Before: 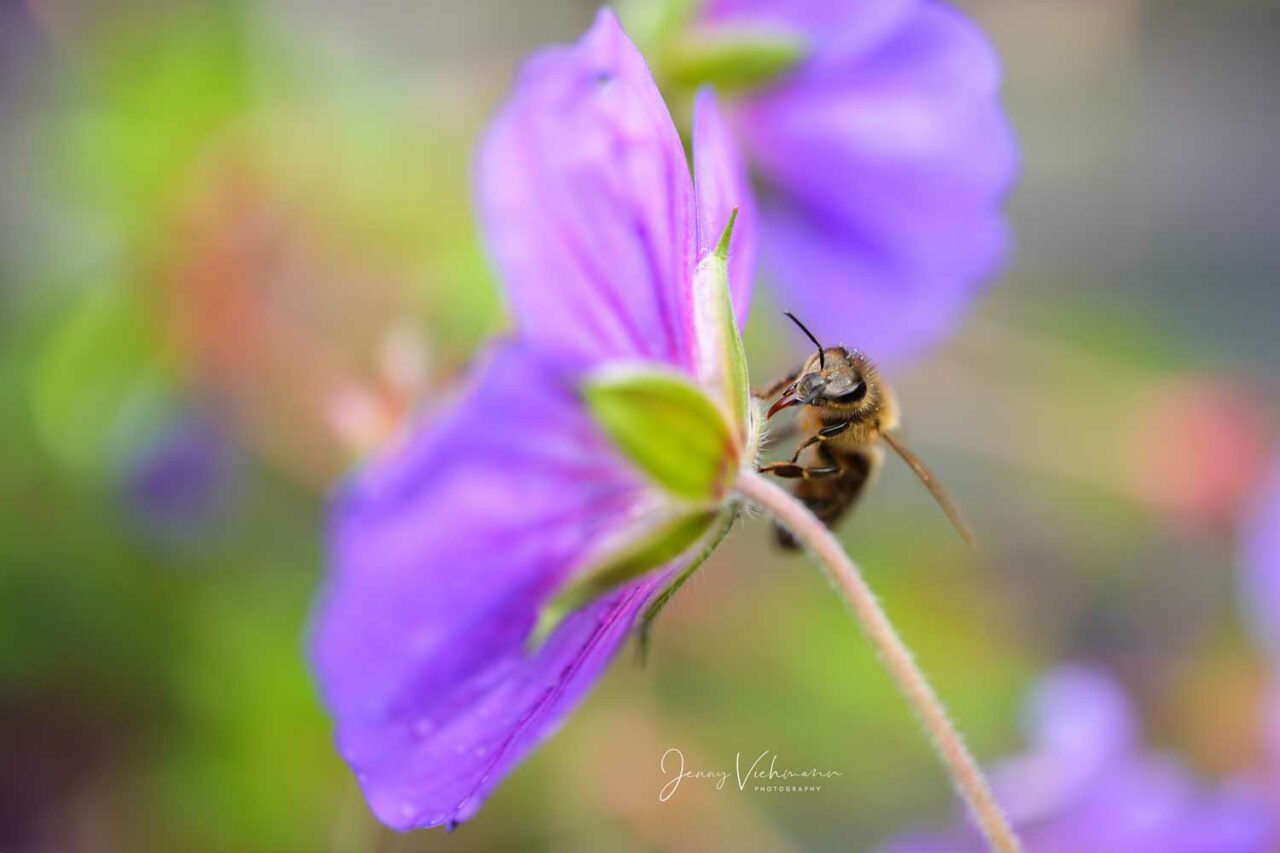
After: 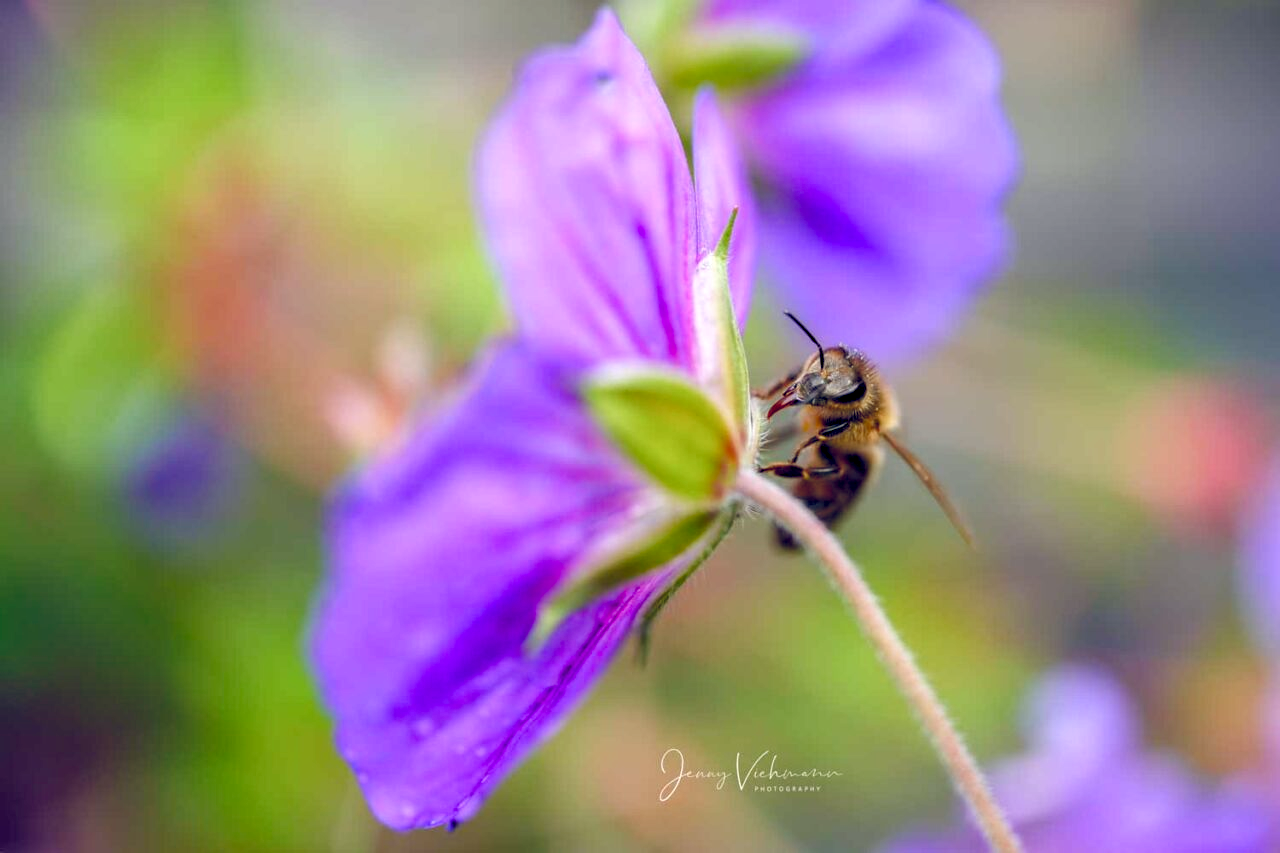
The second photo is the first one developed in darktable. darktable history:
local contrast: on, module defaults
color balance rgb: shadows lift › chroma 0.988%, shadows lift › hue 113.94°, global offset › luminance -0.31%, global offset › chroma 0.311%, global offset › hue 262.34°, perceptual saturation grading › global saturation 20%, perceptual saturation grading › highlights -25.087%, perceptual saturation grading › shadows 49.611%
